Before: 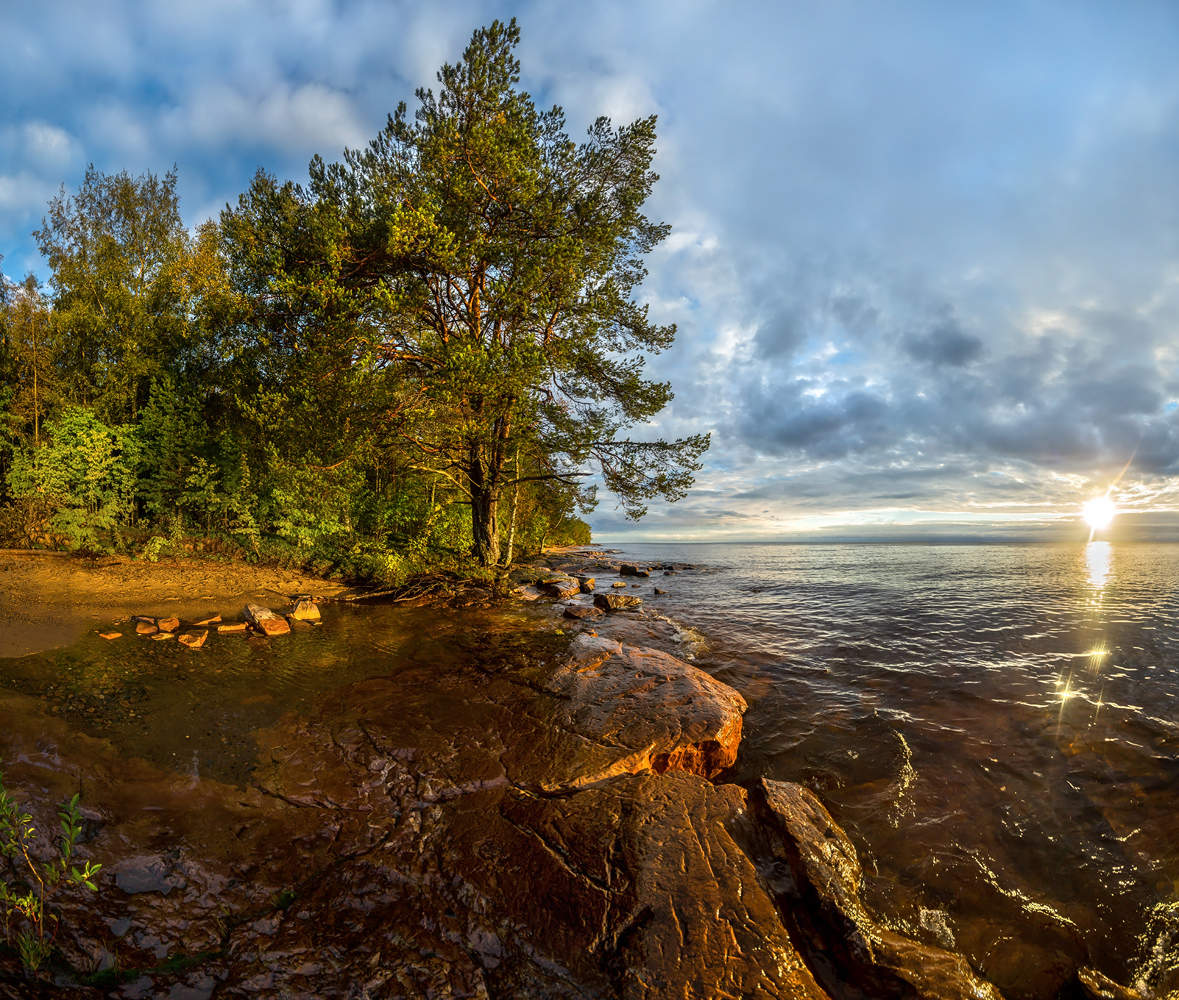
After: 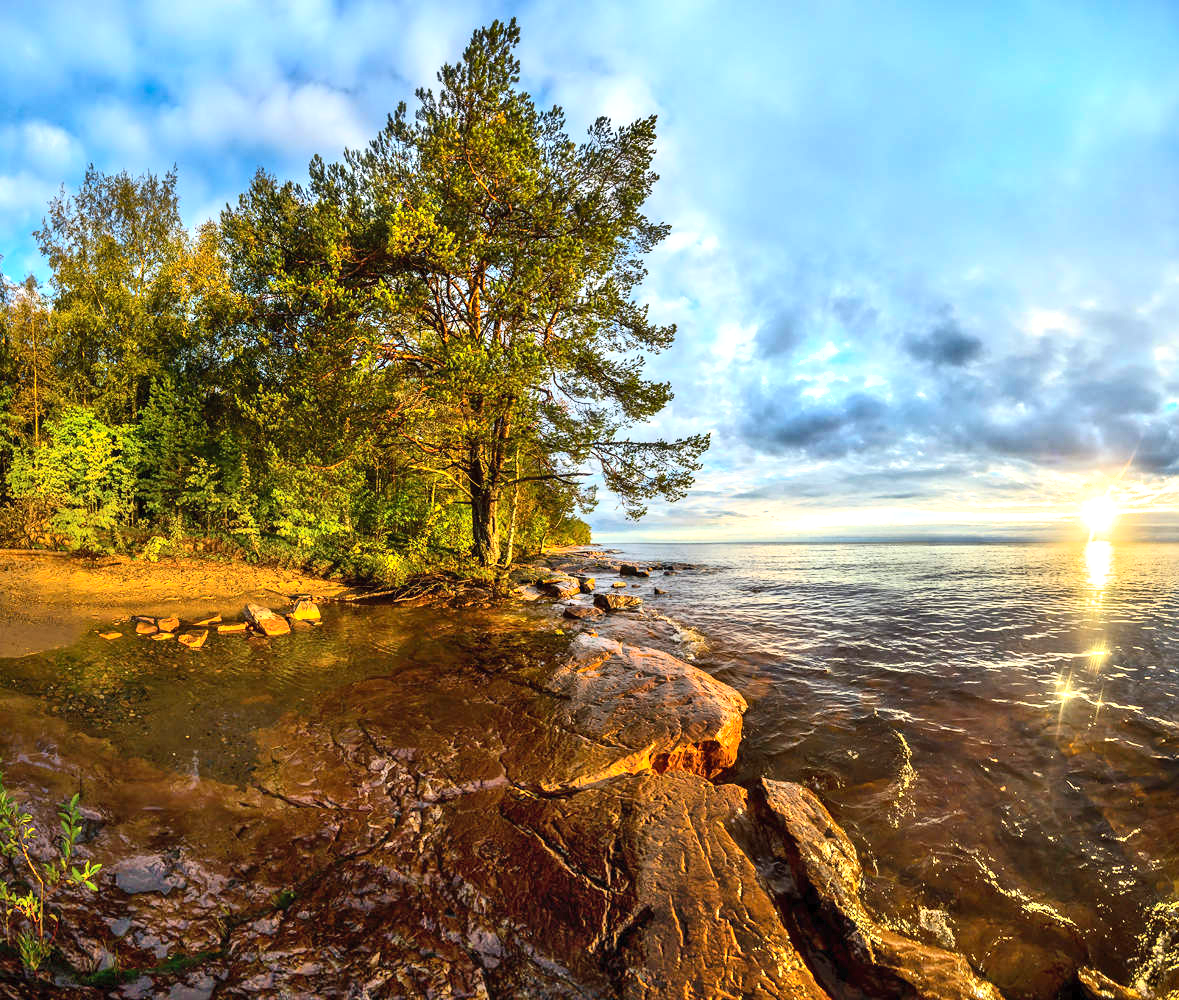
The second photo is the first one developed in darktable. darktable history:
contrast brightness saturation: contrast 0.2, brightness 0.15, saturation 0.14
exposure: exposure 0.669 EV, compensate highlight preservation false
shadows and highlights: soften with gaussian
